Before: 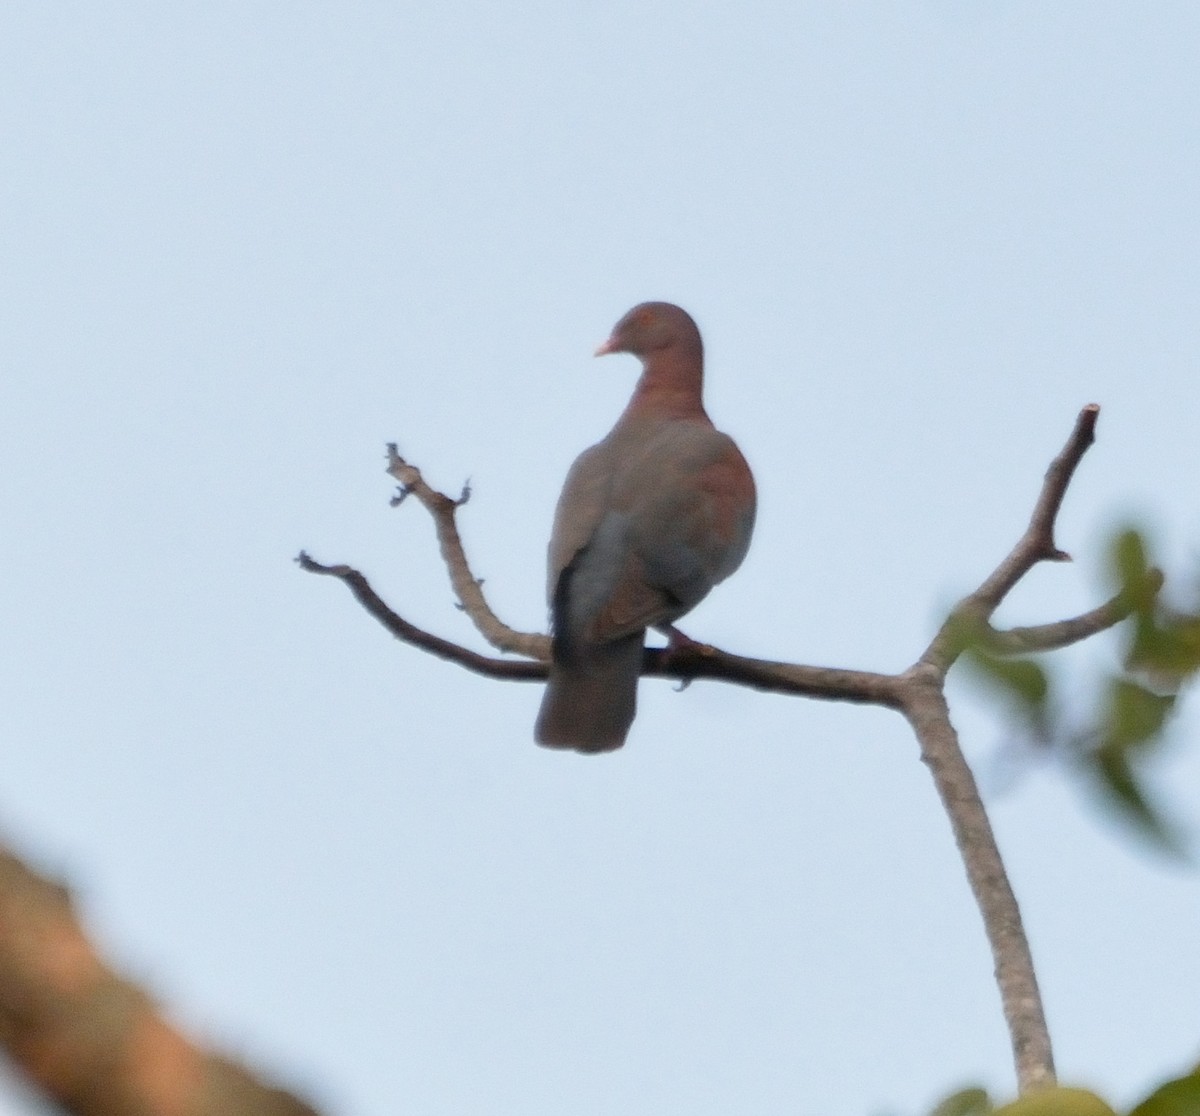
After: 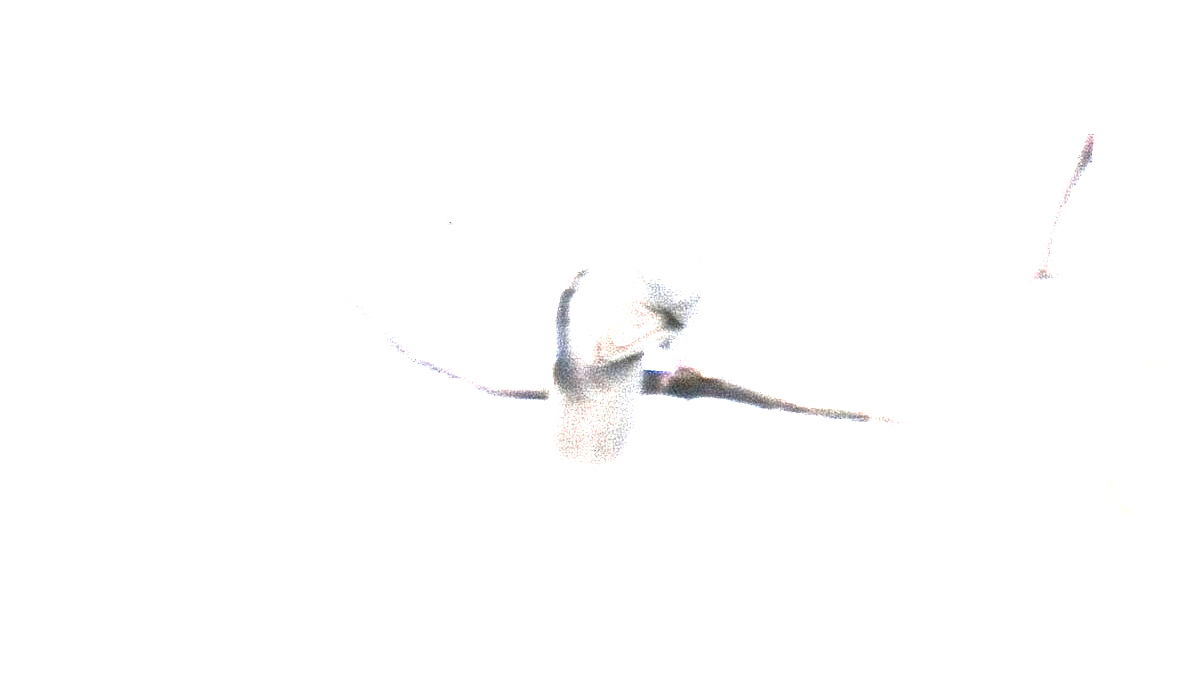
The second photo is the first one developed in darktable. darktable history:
levels: levels [0, 0.281, 0.562]
exposure: black level correction 0.001, exposure 1.811 EV, compensate highlight preservation false
contrast brightness saturation: contrast 0.566, brightness 0.579, saturation -0.337
crop and rotate: top 24.971%, bottom 13.924%
